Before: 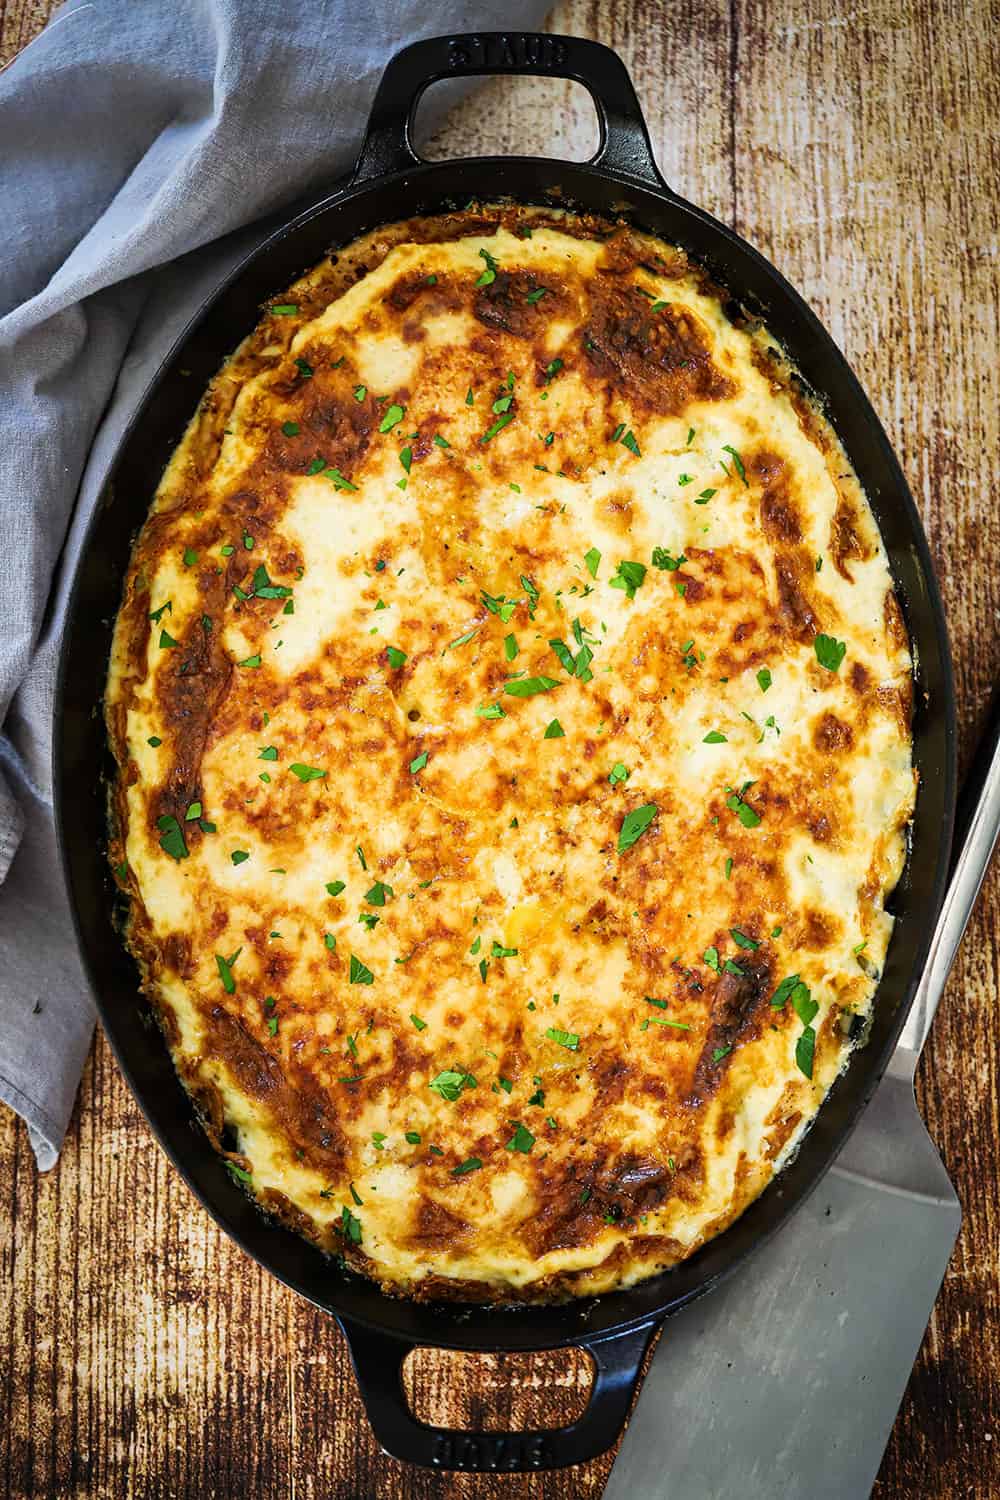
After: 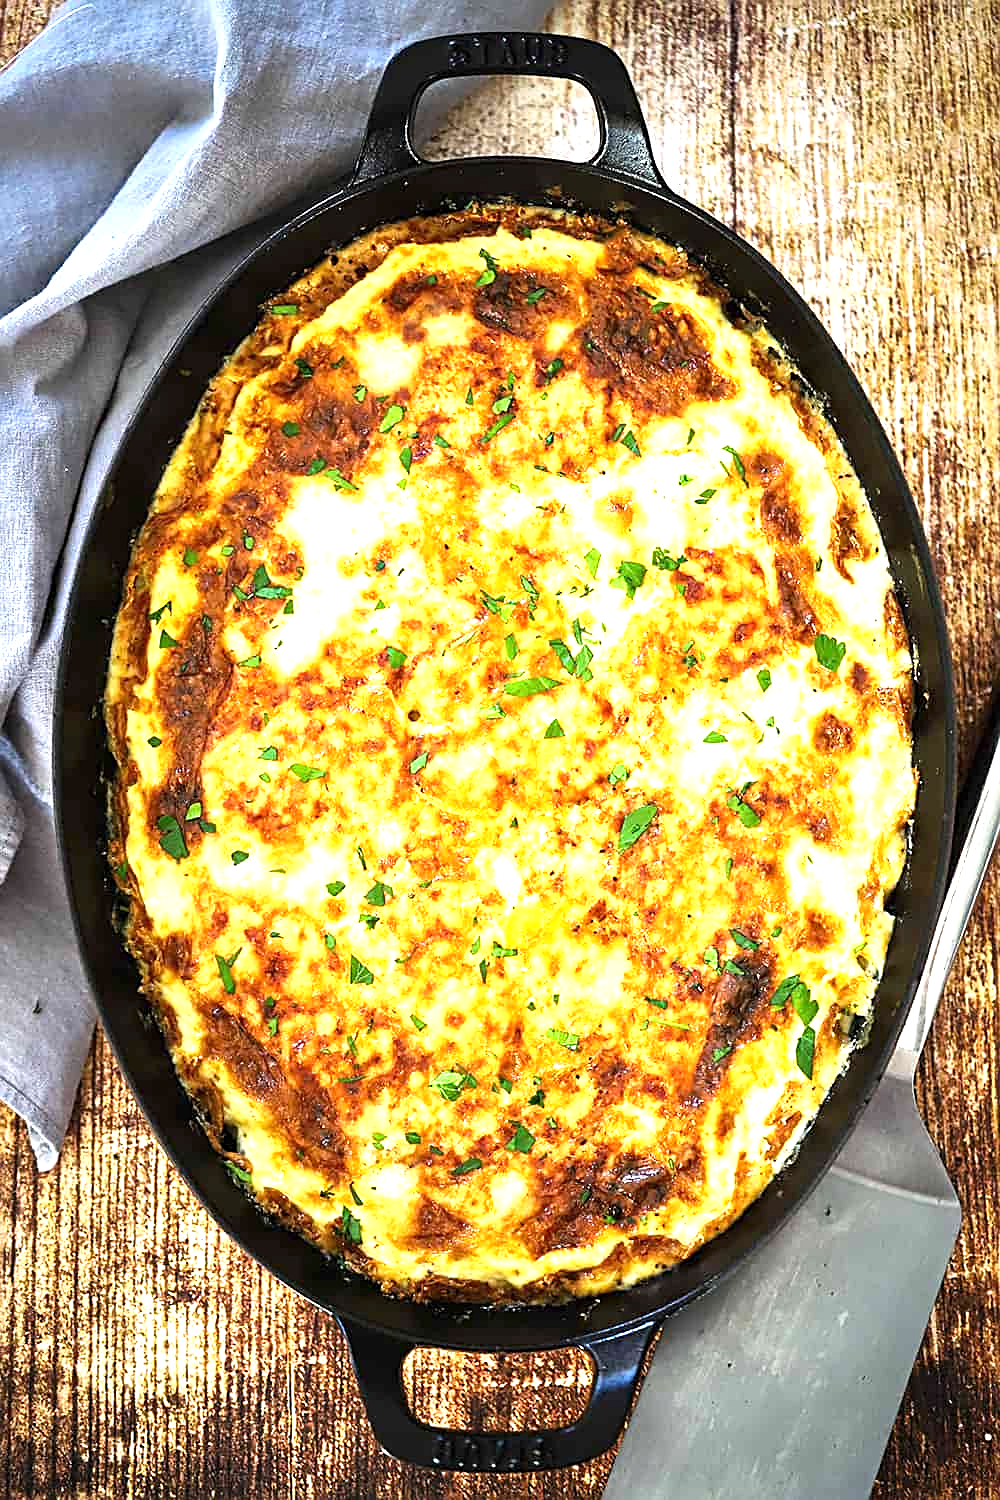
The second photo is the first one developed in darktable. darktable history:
exposure: black level correction 0, exposure 1.097 EV, compensate exposure bias true, compensate highlight preservation false
sharpen: on, module defaults
